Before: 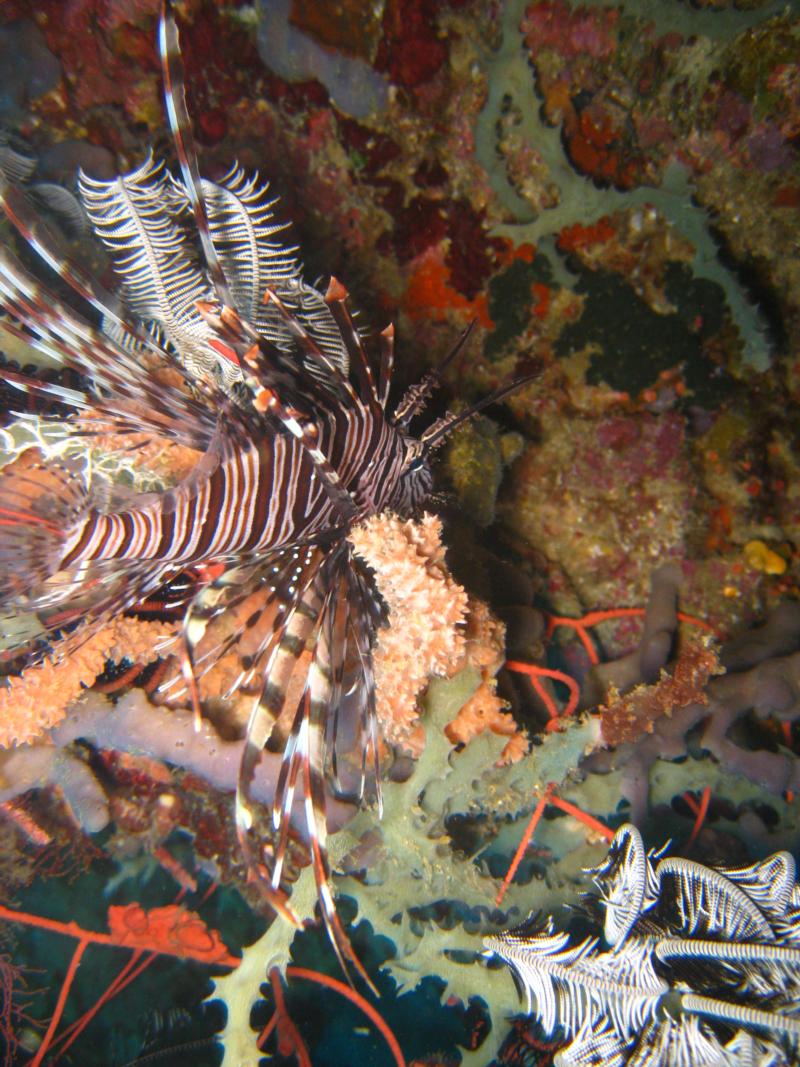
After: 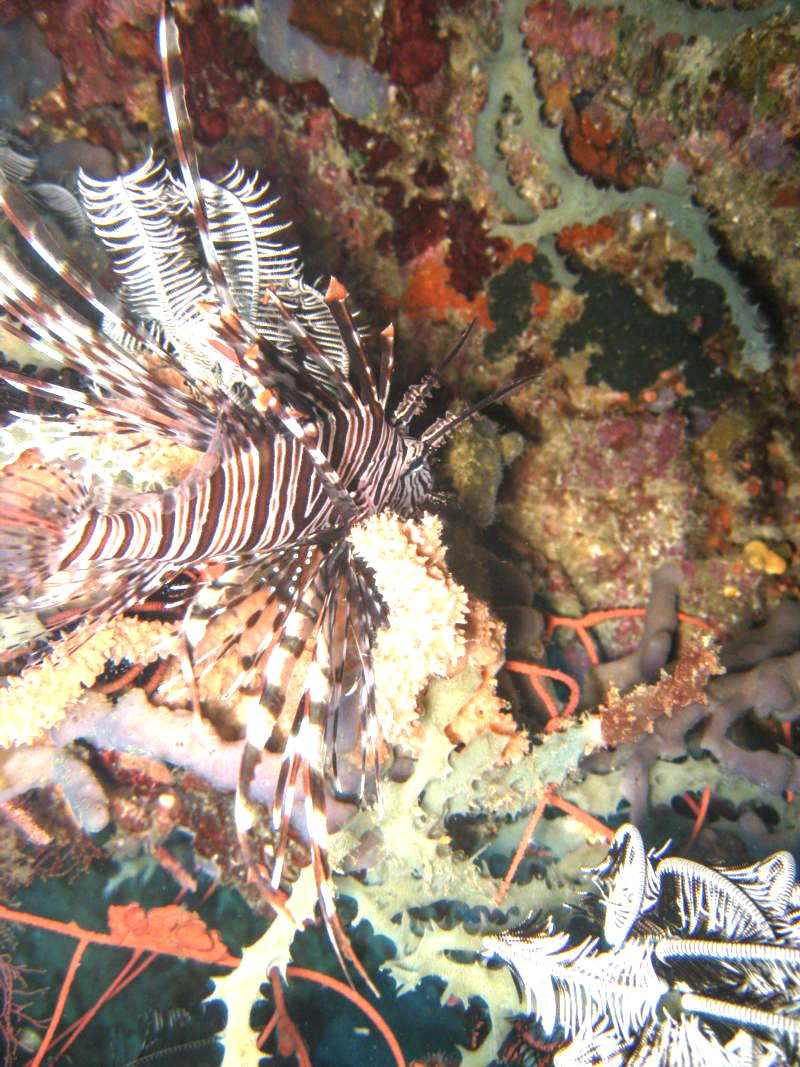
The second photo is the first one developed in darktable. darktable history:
exposure: black level correction 0, exposure 1.096 EV, compensate exposure bias true, compensate highlight preservation false
local contrast: on, module defaults
color correction: highlights b* 0.055, saturation 0.797
